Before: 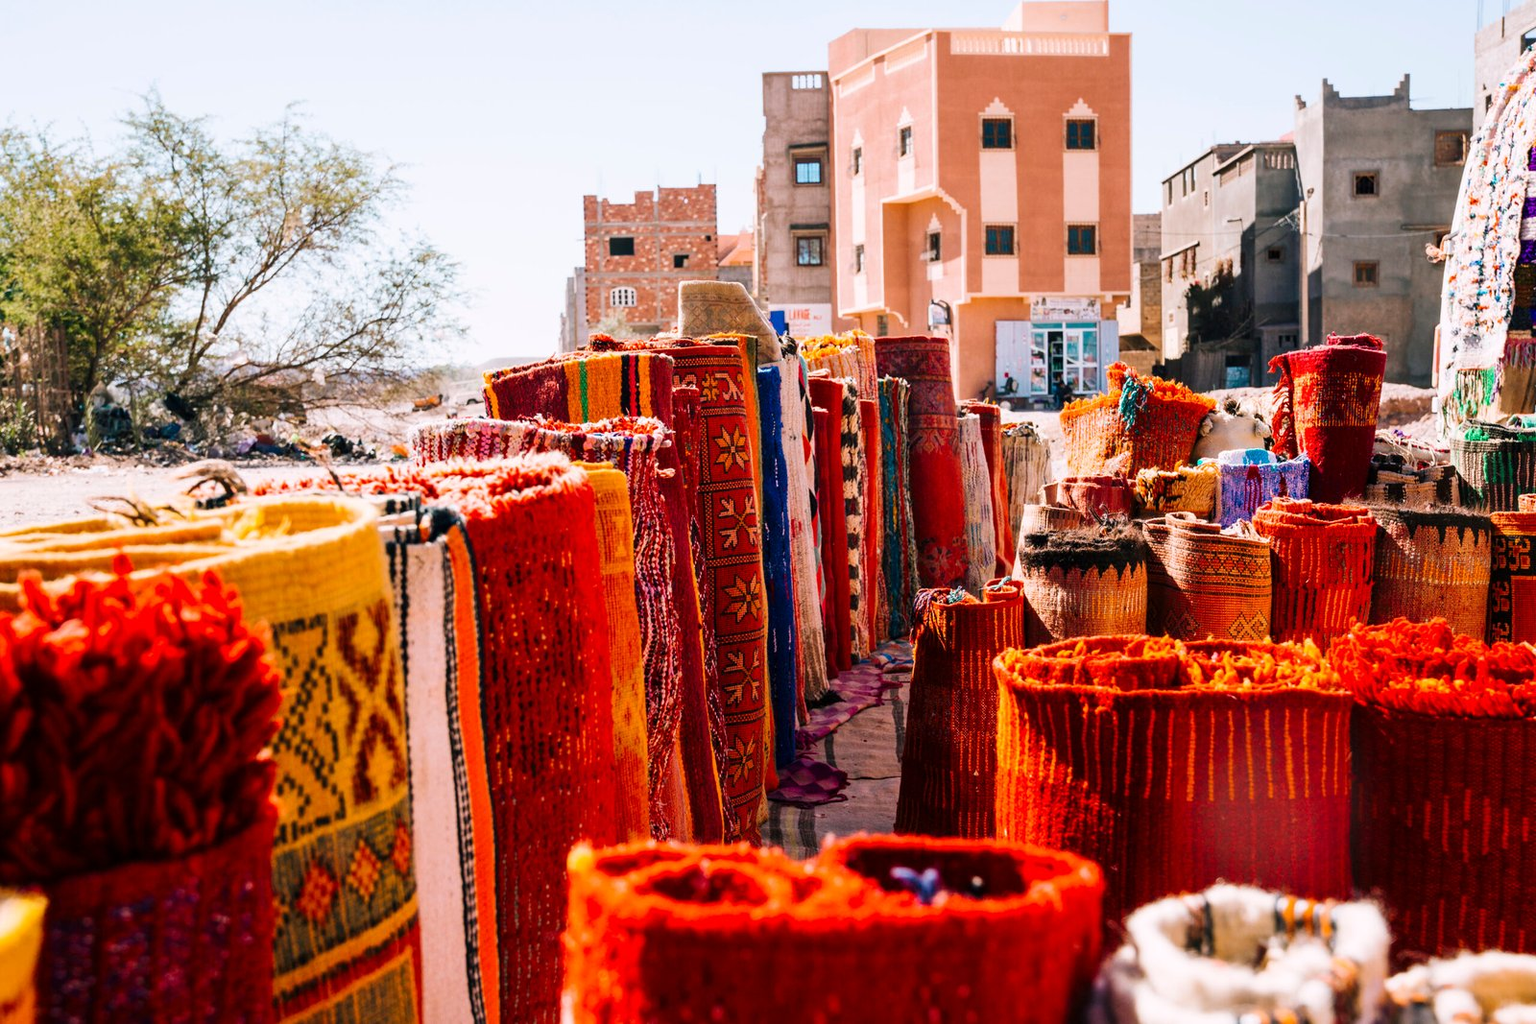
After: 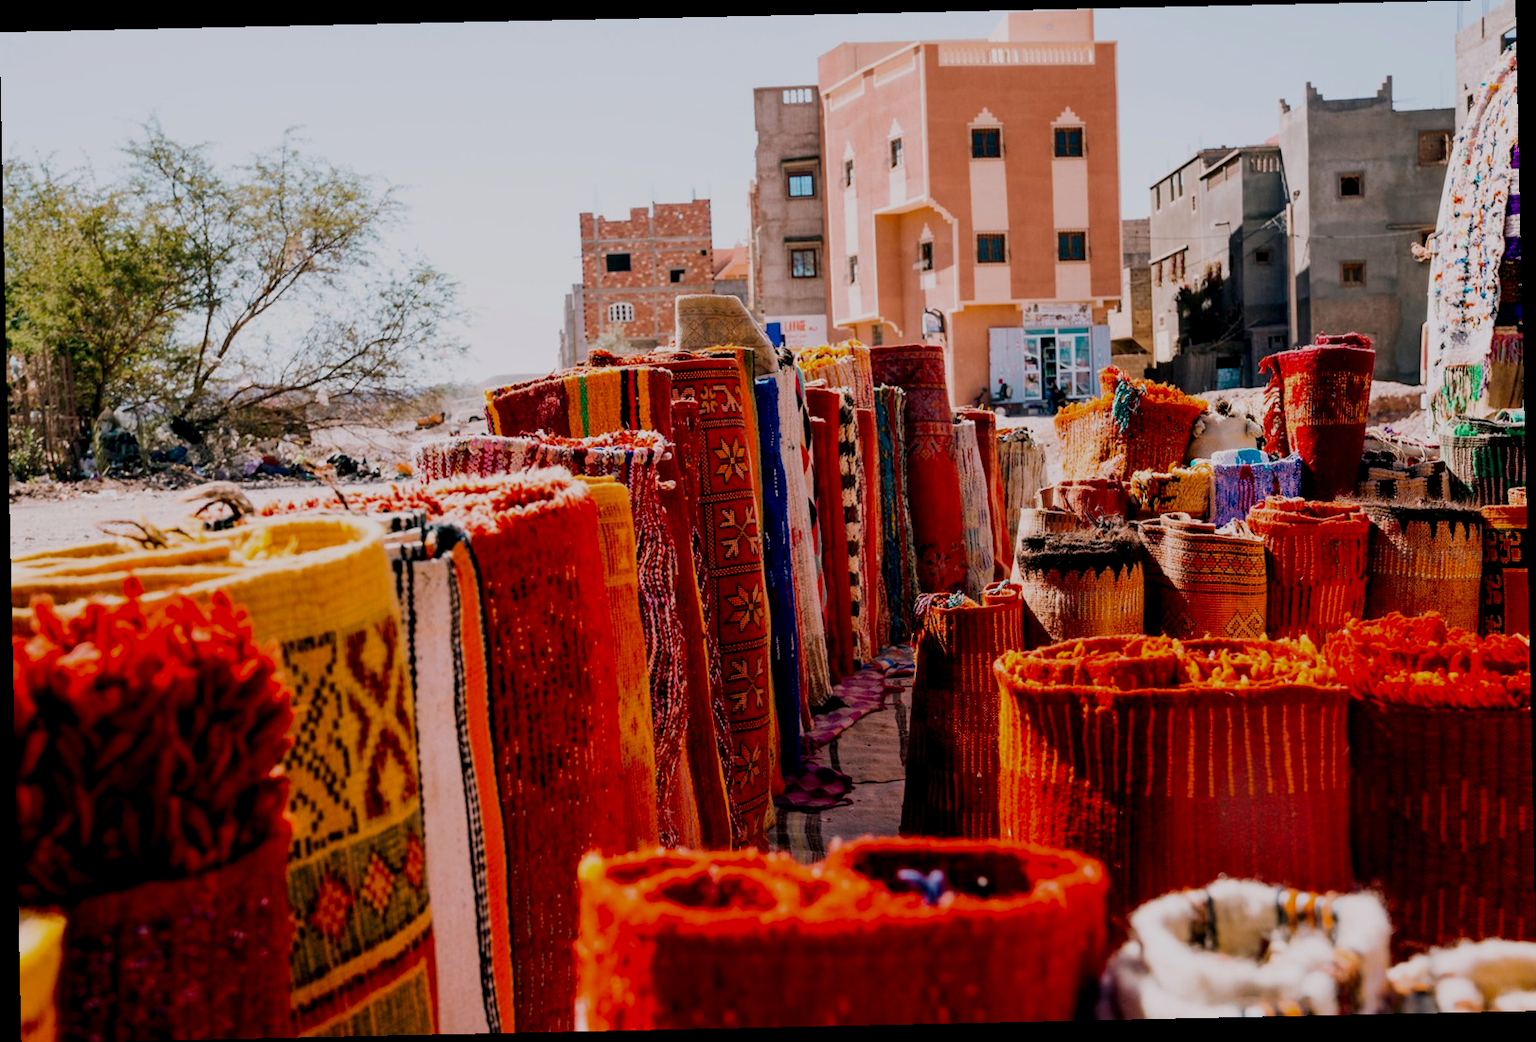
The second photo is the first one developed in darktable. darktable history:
rotate and perspective: rotation -1.24°, automatic cropping off
exposure: black level correction 0.009, exposure -0.637 EV, compensate highlight preservation false
